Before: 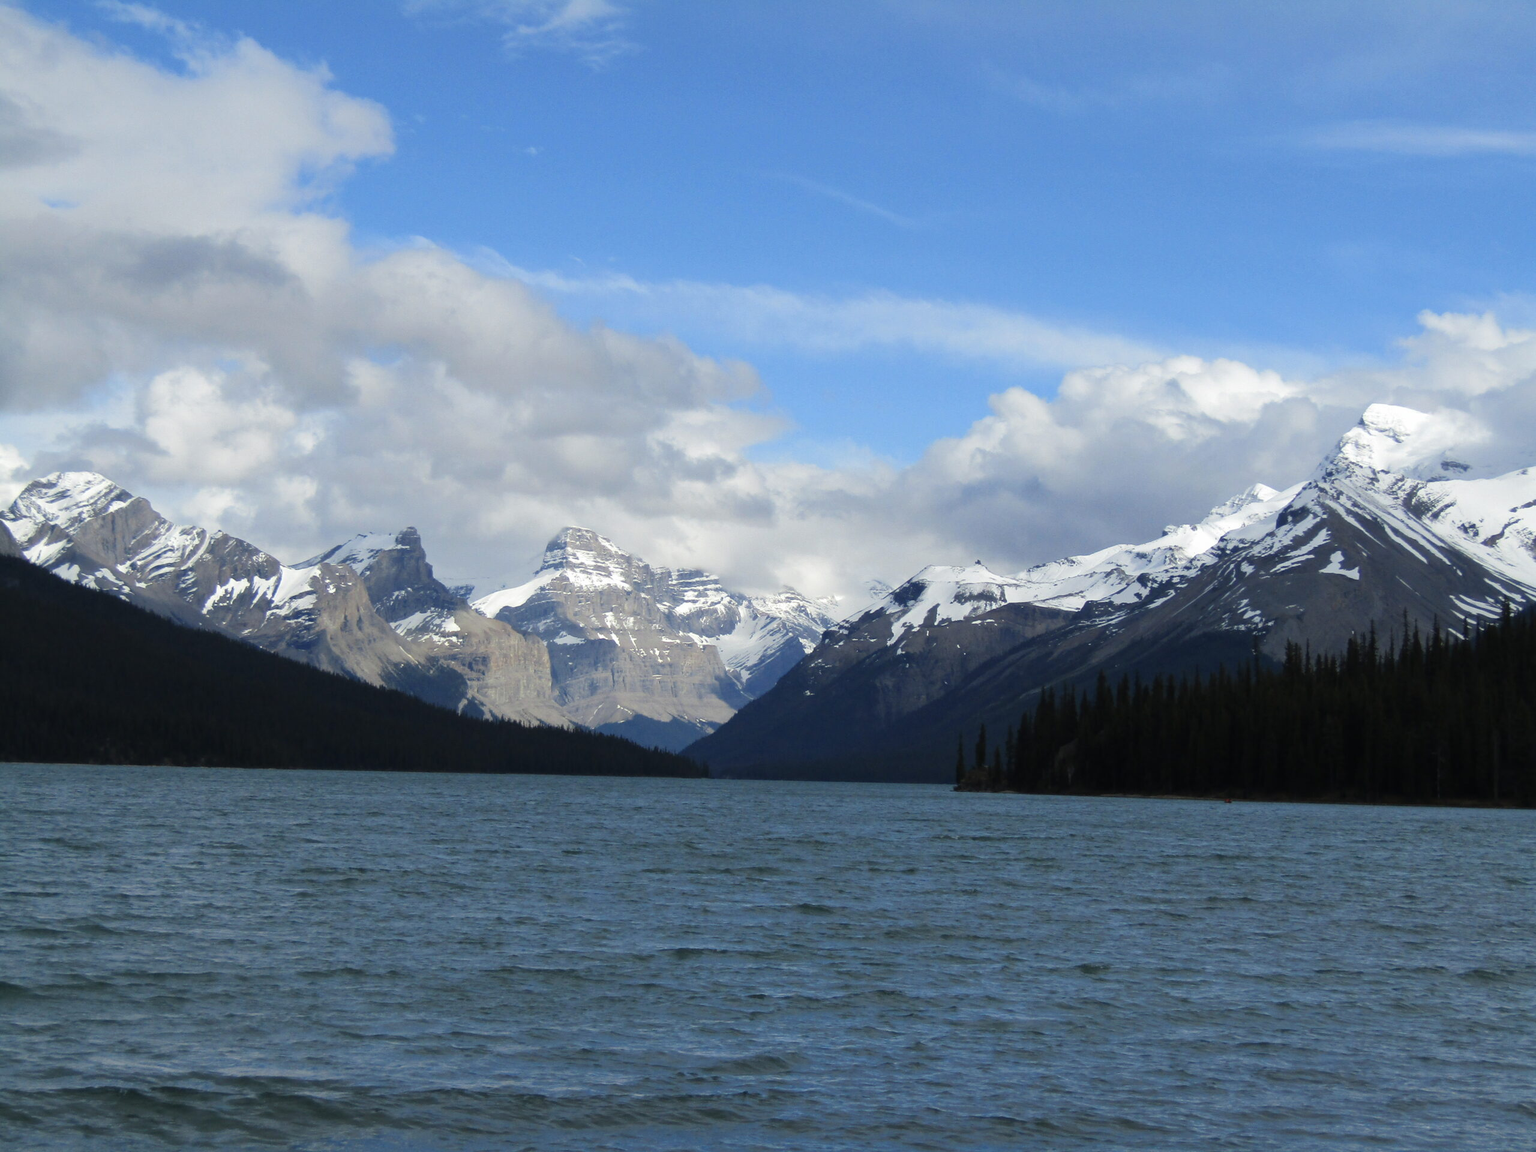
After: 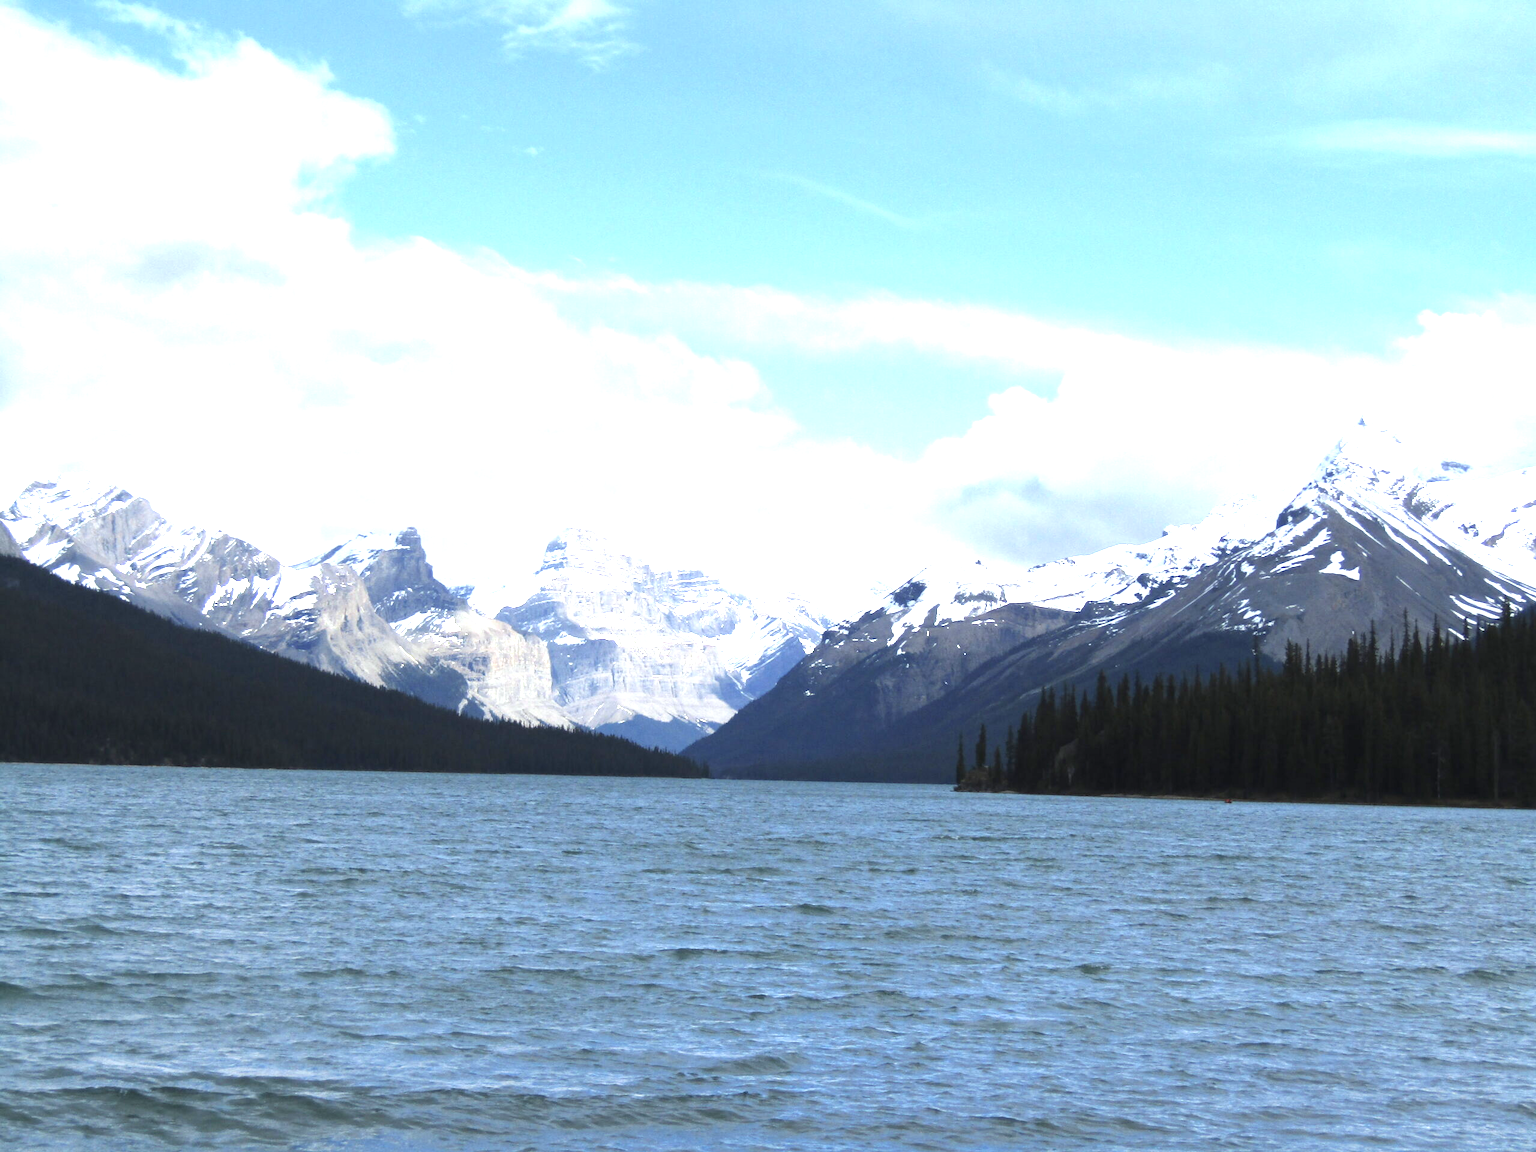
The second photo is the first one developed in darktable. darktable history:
exposure: black level correction 0, exposure 1.55 EV, compensate exposure bias true, compensate highlight preservation false
white balance: red 0.983, blue 1.036
contrast brightness saturation: saturation -0.1
